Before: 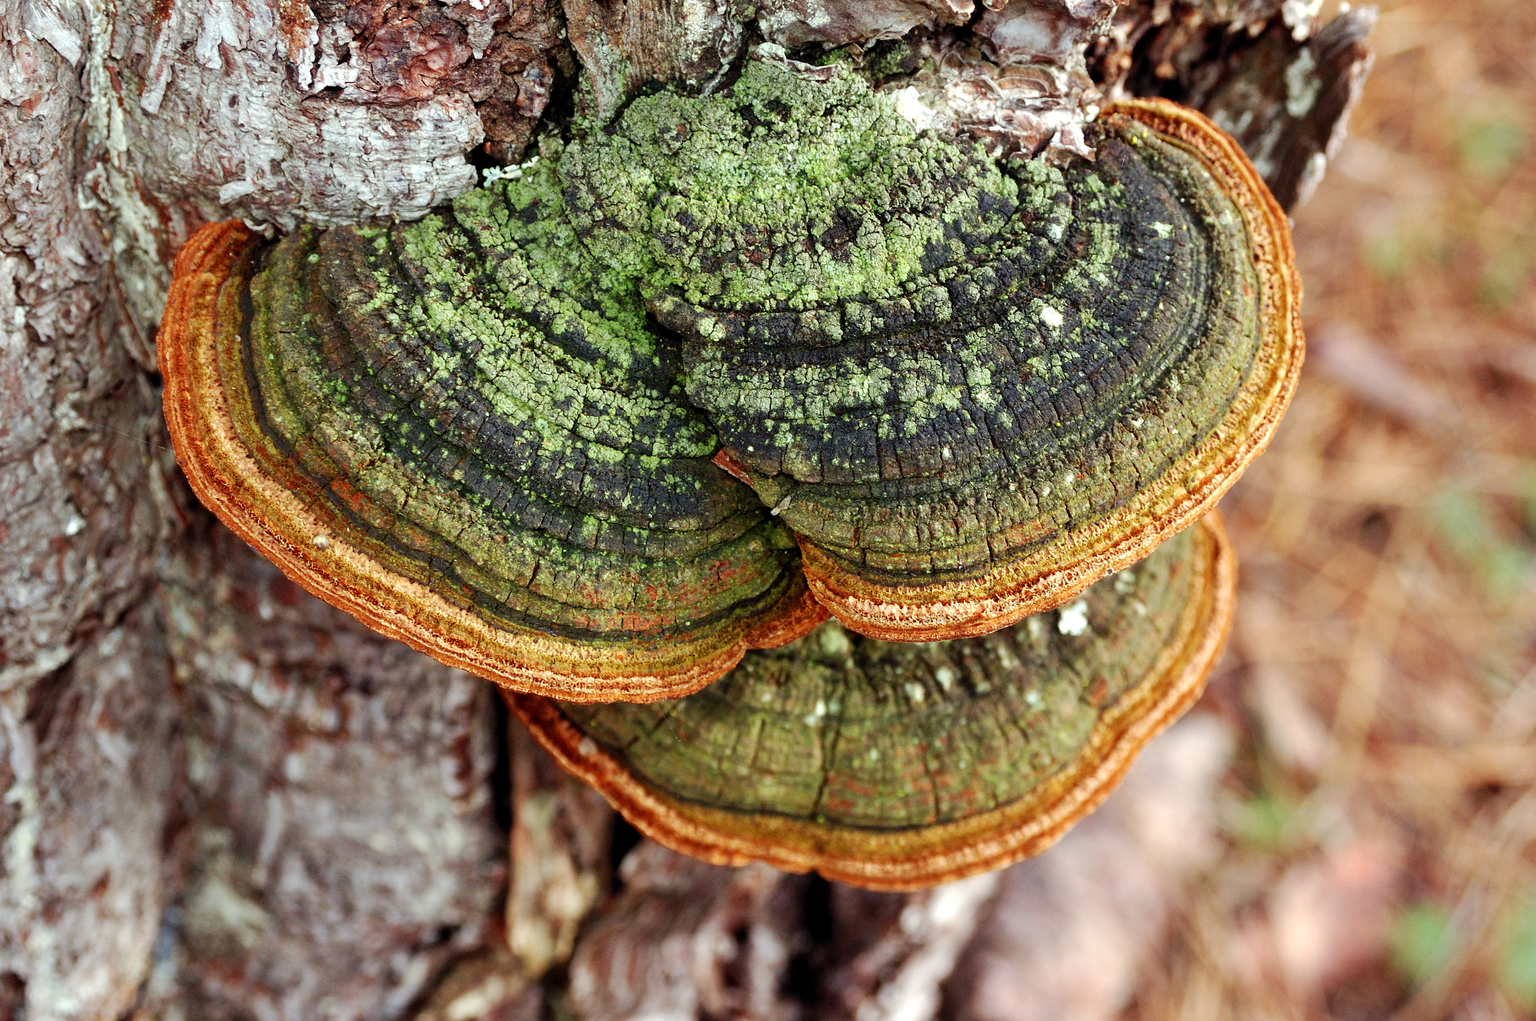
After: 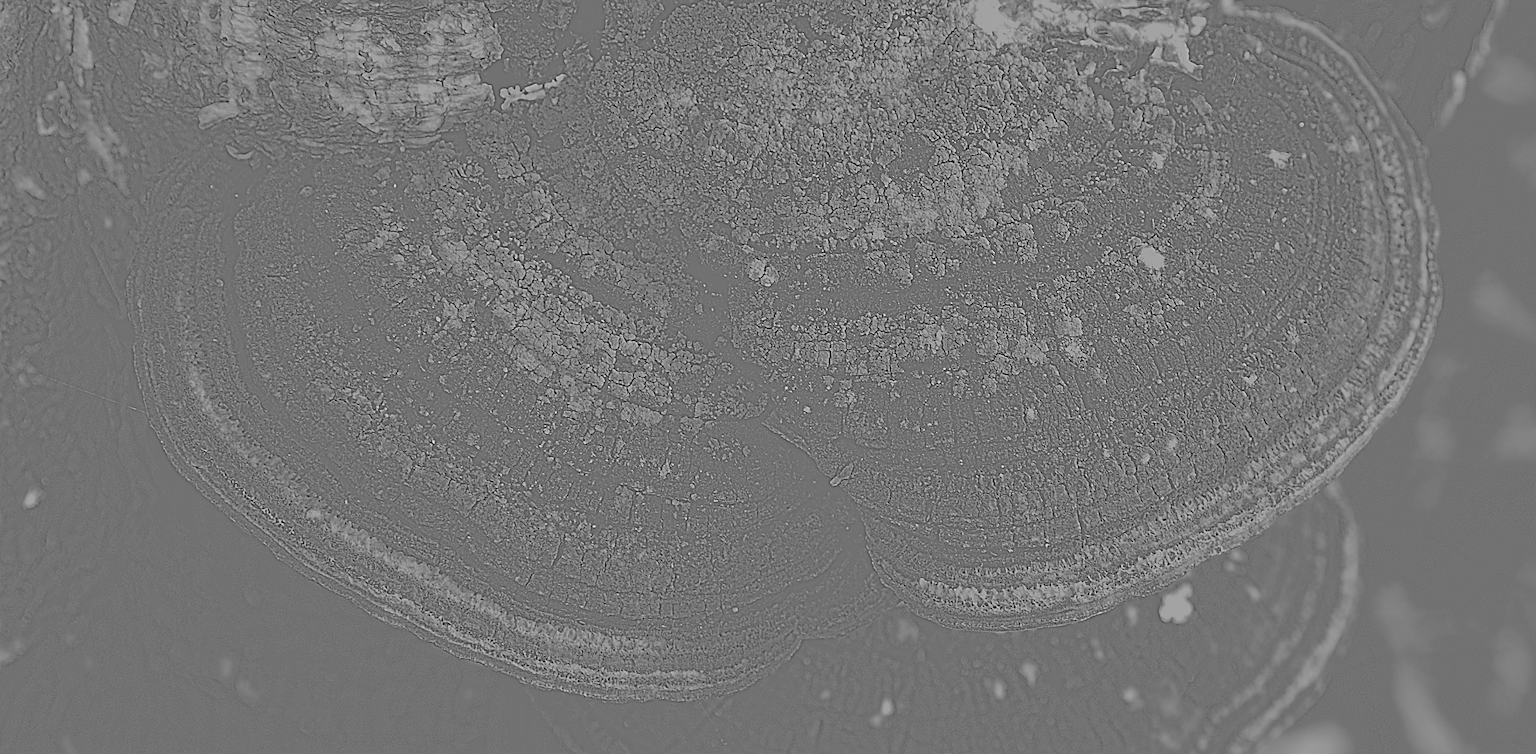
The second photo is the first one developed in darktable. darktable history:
rgb levels: levels [[0.034, 0.472, 0.904], [0, 0.5, 1], [0, 0.5, 1]]
exposure: exposure 0.485 EV, compensate highlight preservation false
white balance: red 1, blue 1
local contrast: mode bilateral grid, contrast 15, coarseness 36, detail 105%, midtone range 0.2
sharpen: on, module defaults
crop: left 3.015%, top 8.969%, right 9.647%, bottom 26.457%
tone equalizer: -8 EV -1.08 EV, -7 EV -1.01 EV, -6 EV -0.867 EV, -5 EV -0.578 EV, -3 EV 0.578 EV, -2 EV 0.867 EV, -1 EV 1.01 EV, +0 EV 1.08 EV, edges refinement/feathering 500, mask exposure compensation -1.57 EV, preserve details no
highpass: sharpness 5.84%, contrast boost 8.44%
